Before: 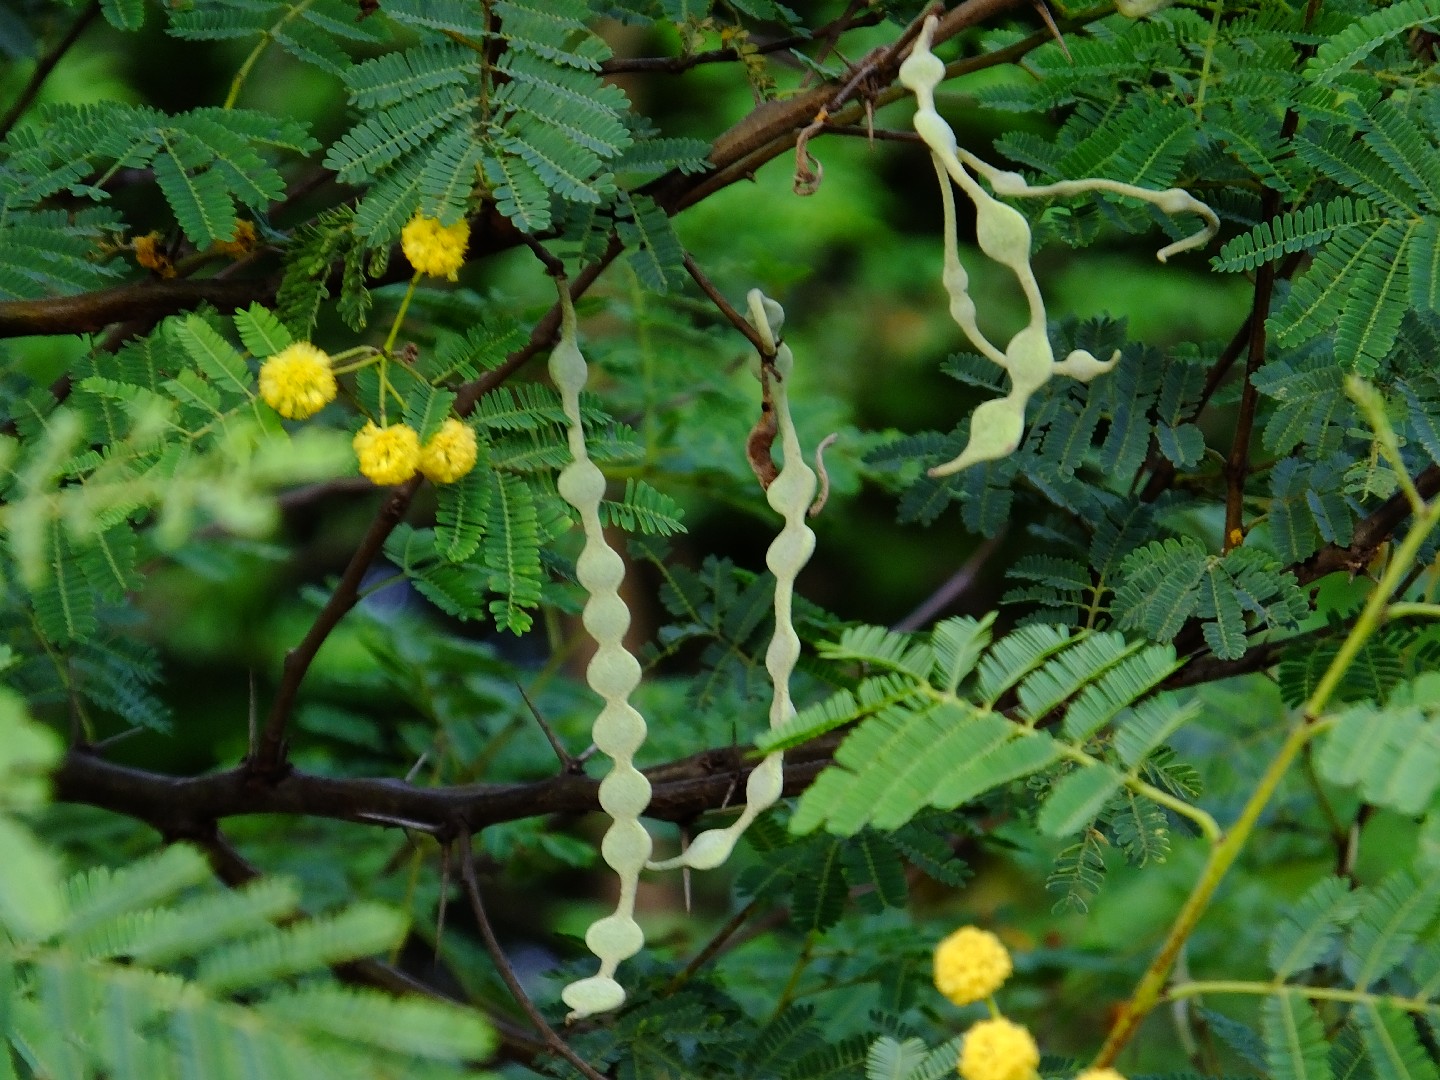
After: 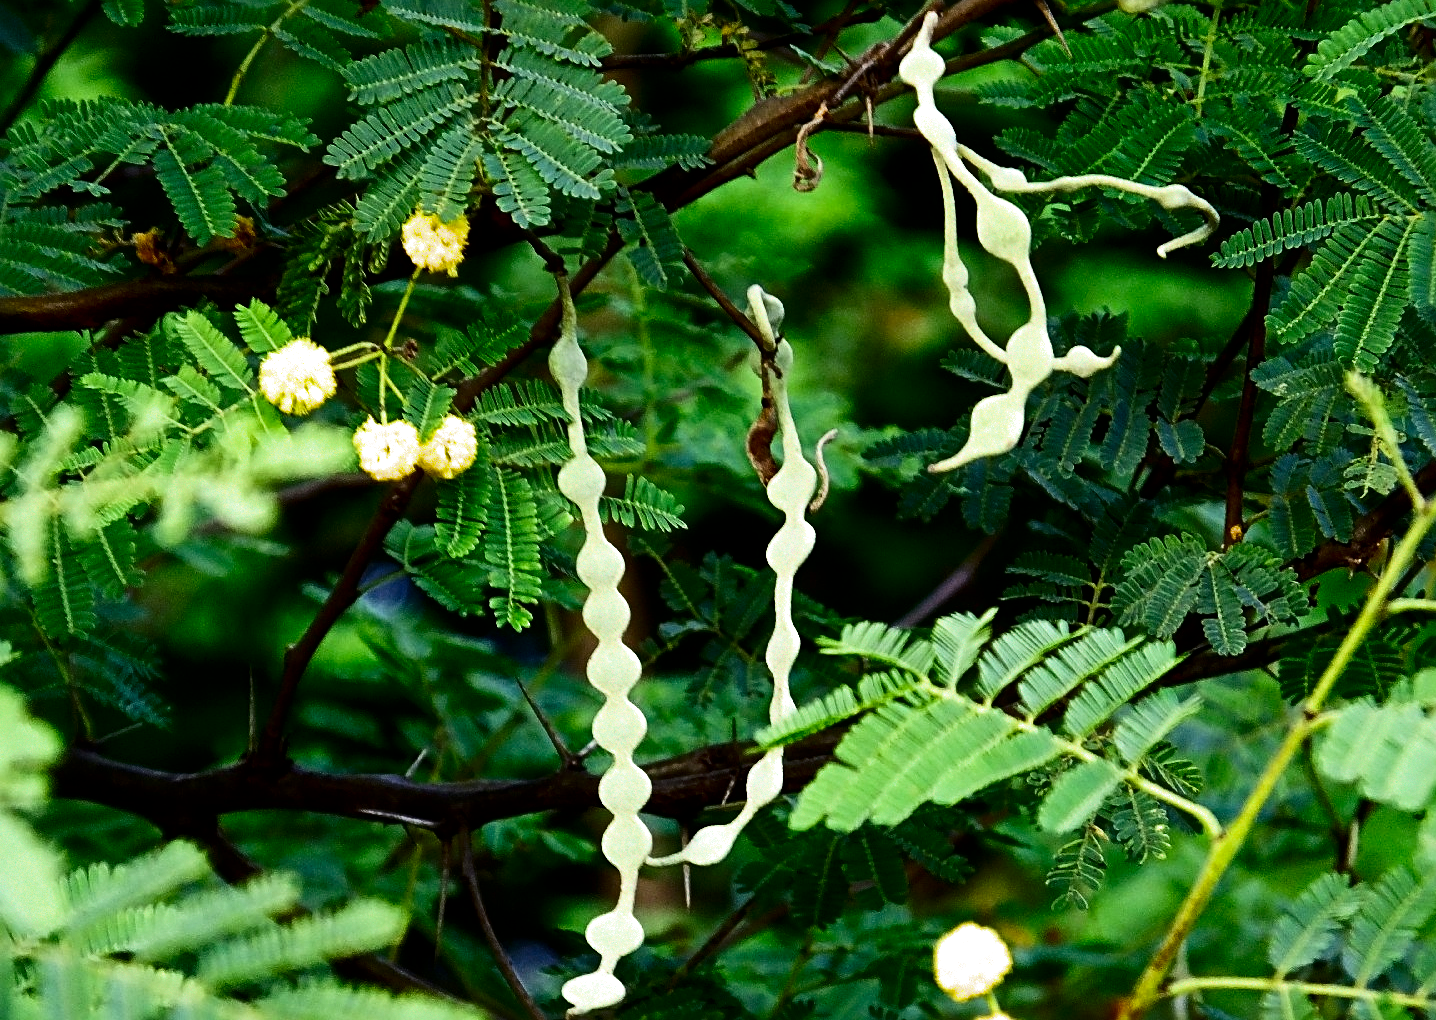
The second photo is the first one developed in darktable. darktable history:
exposure: black level correction 0, exposure 1.2 EV, compensate highlight preservation false
sharpen: radius 3.96
contrast brightness saturation: brightness -0.501
crop: top 0.443%, right 0.256%, bottom 5.023%
filmic rgb: middle gray luminance 21.62%, black relative exposure -14 EV, white relative exposure 2.96 EV, target black luminance 0%, hardness 8.81, latitude 60.27%, contrast 1.207, highlights saturation mix 5.42%, shadows ↔ highlights balance 42.24%, iterations of high-quality reconstruction 0, contrast in shadows safe, enable highlight reconstruction true
haze removal: strength -0.105, adaptive false
